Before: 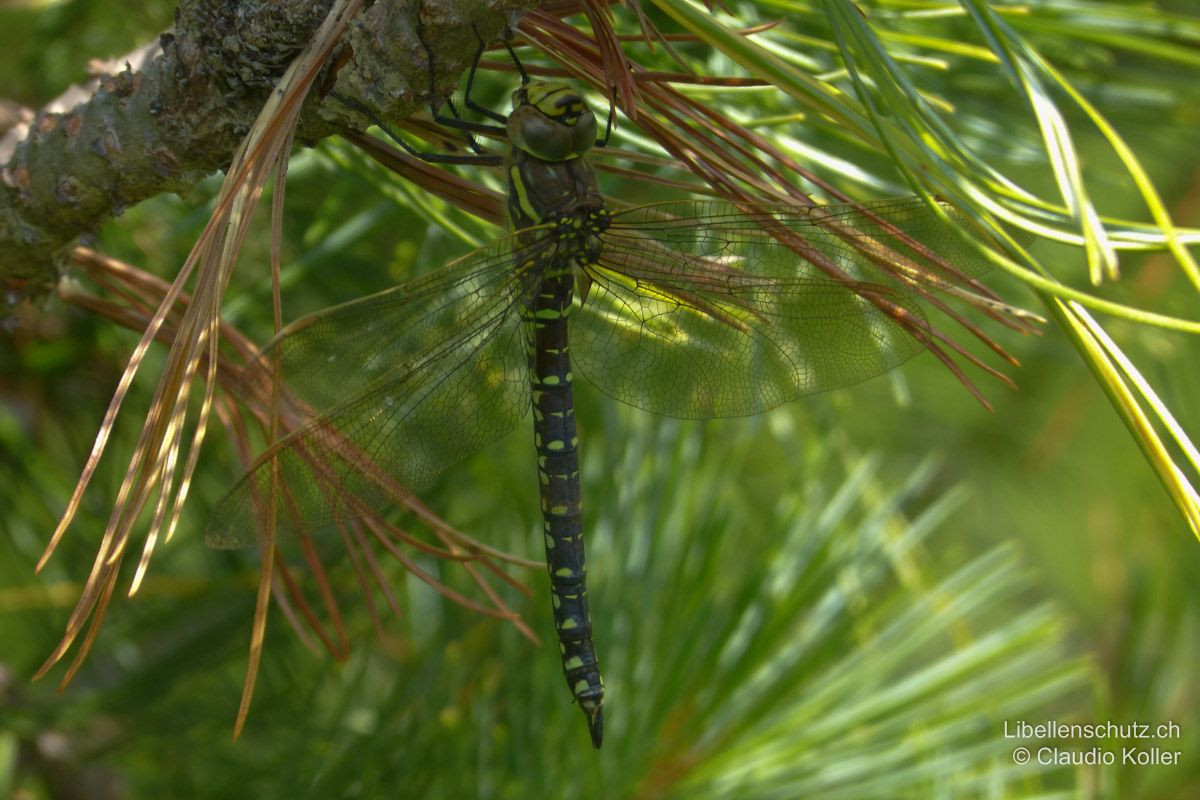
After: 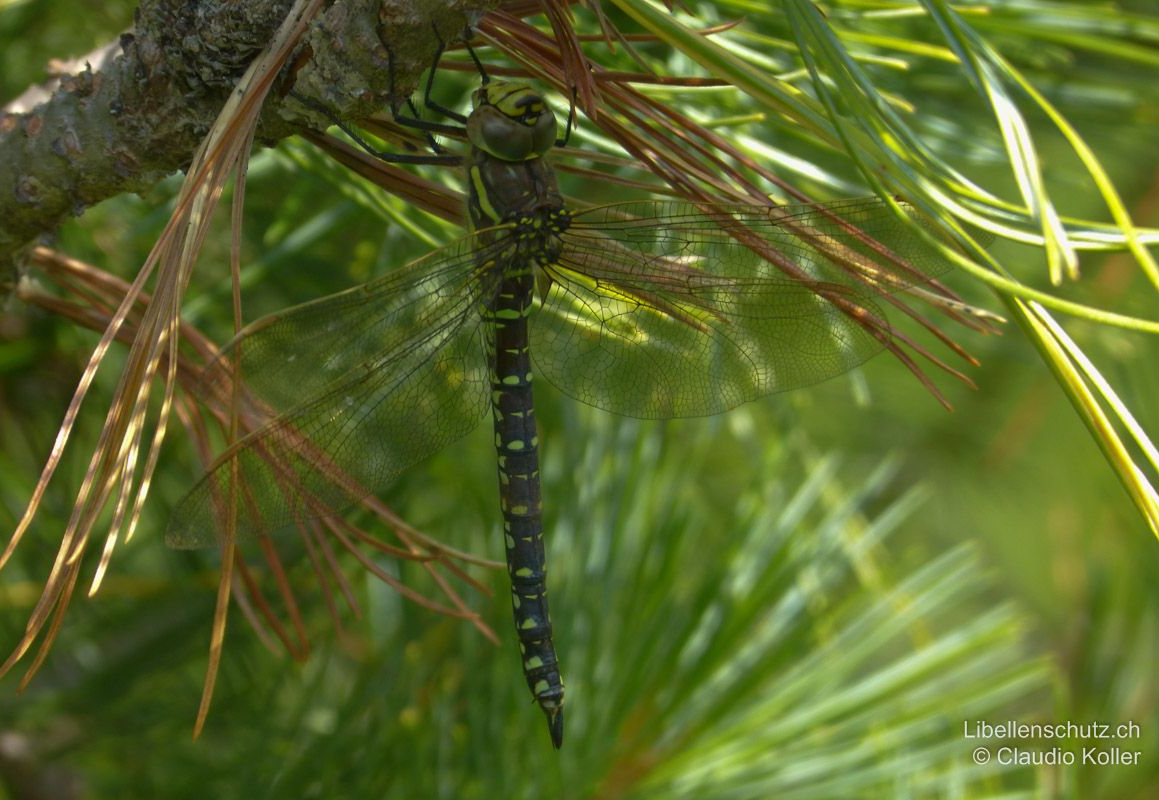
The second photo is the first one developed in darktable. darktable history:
crop and rotate: left 3.392%
